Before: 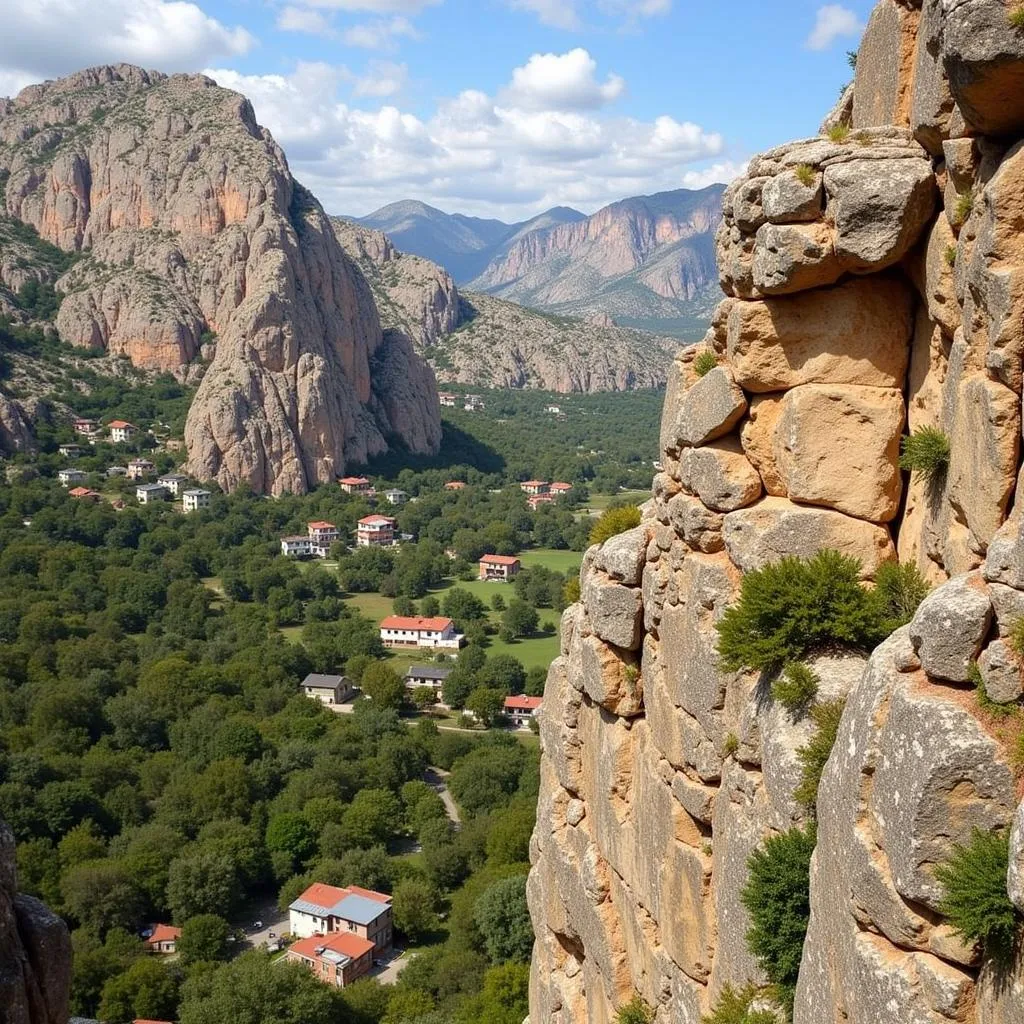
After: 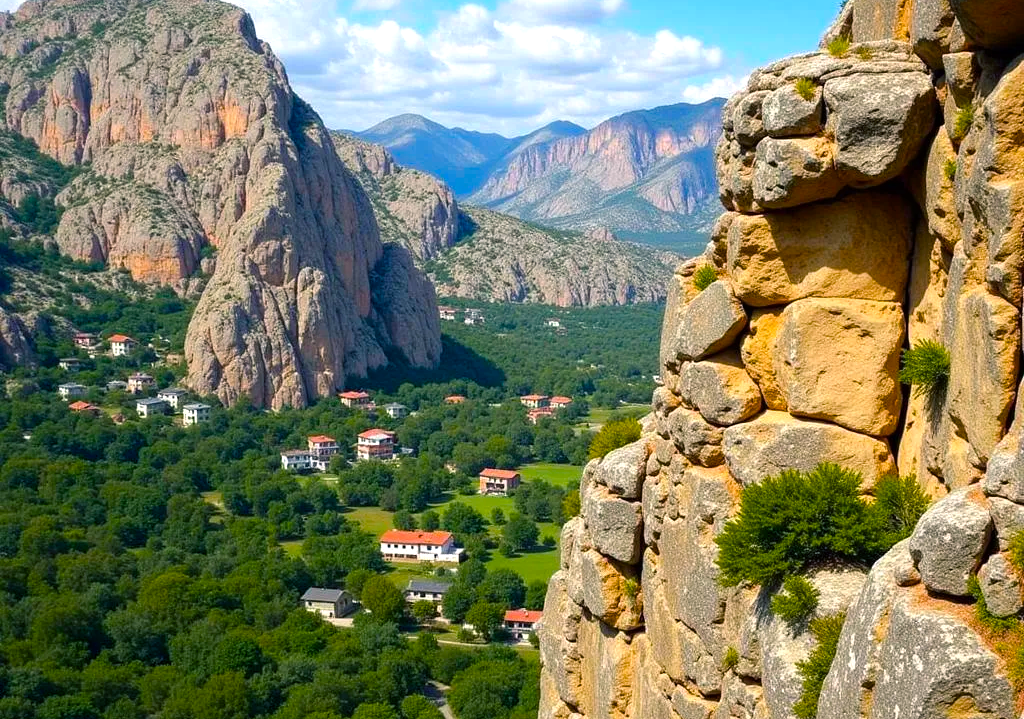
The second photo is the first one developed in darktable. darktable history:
crop and rotate: top 8.427%, bottom 21.311%
color balance rgb: shadows lift › chroma 4.139%, shadows lift › hue 251.33°, power › luminance -7.621%, power › chroma 1.085%, power › hue 216.12°, linear chroma grading › shadows 9.373%, linear chroma grading › highlights 9.965%, linear chroma grading › global chroma 15.407%, linear chroma grading › mid-tones 14.731%, perceptual saturation grading › global saturation 25.89%, perceptual brilliance grading › highlights 7.474%, perceptual brilliance grading › mid-tones 3.663%, perceptual brilliance grading › shadows 2.309%
